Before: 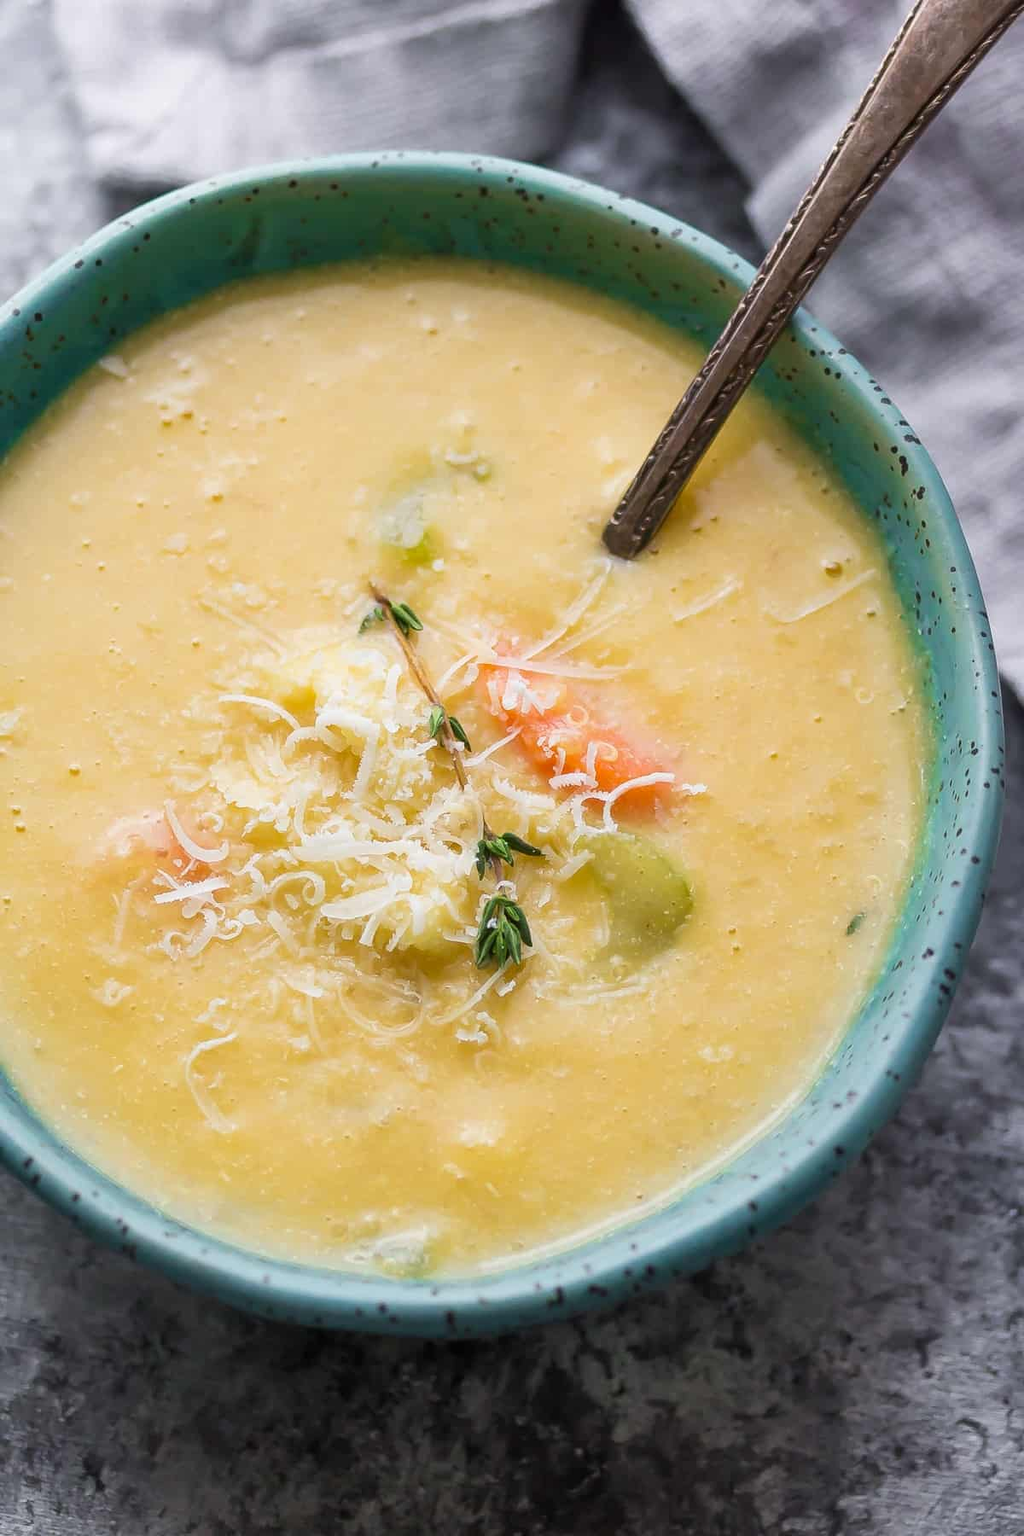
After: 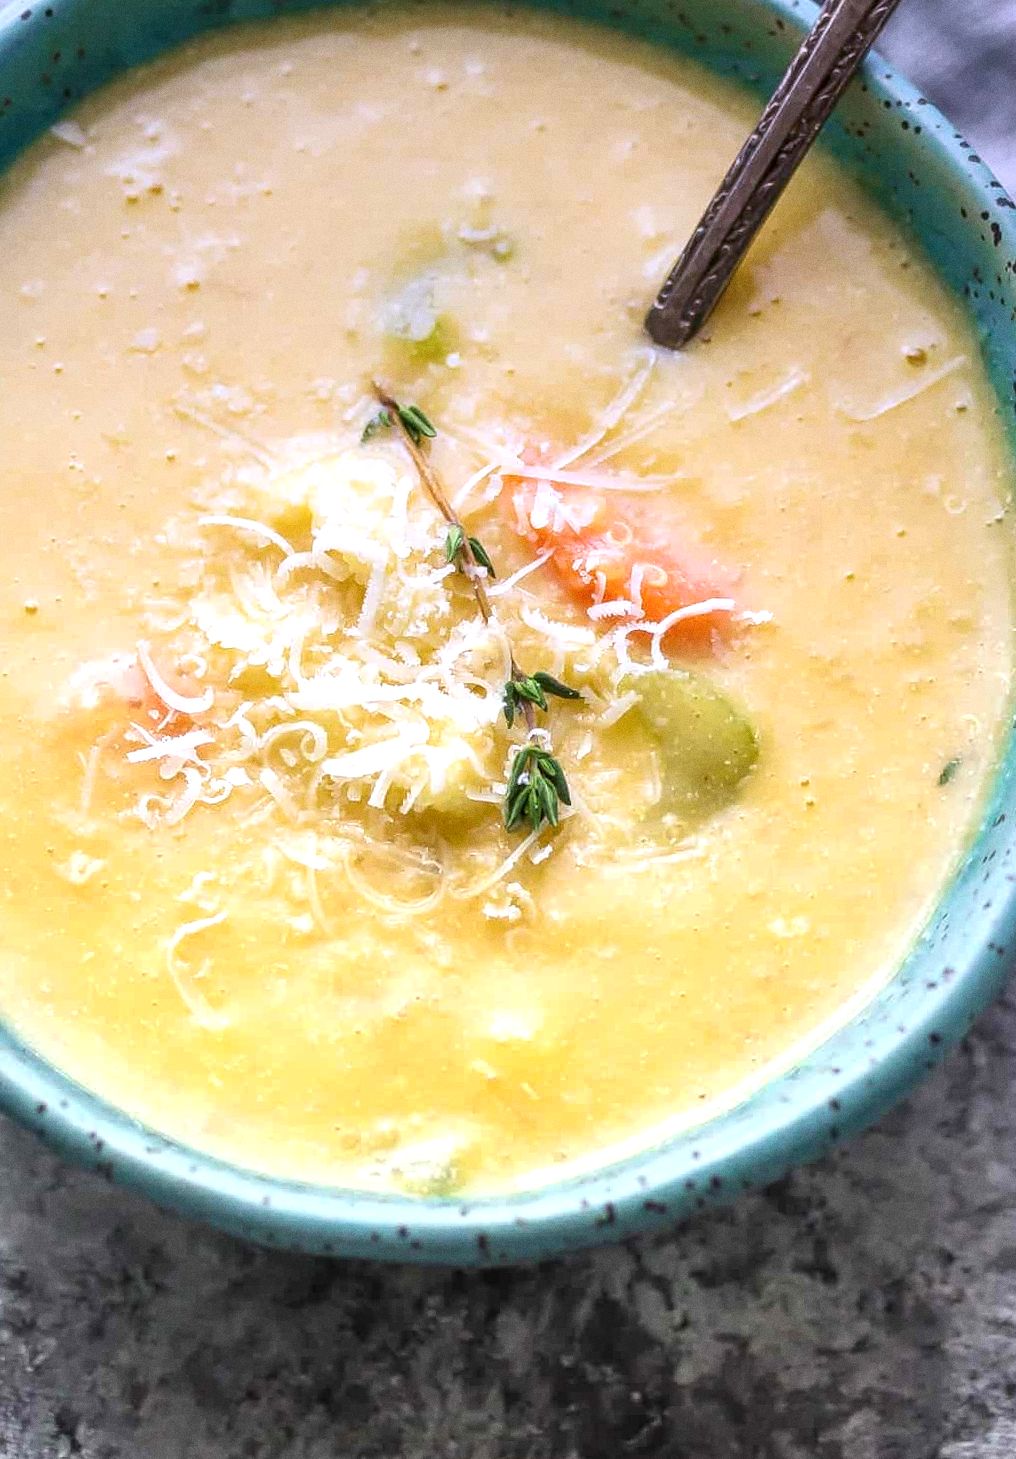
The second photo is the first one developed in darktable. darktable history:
rotate and perspective: rotation -1°, crop left 0.011, crop right 0.989, crop top 0.025, crop bottom 0.975
graduated density: hue 238.83°, saturation 50%
crop and rotate: left 4.842%, top 15.51%, right 10.668%
exposure: black level correction 0, exposure 0.9 EV, compensate highlight preservation false
local contrast: on, module defaults
grain: coarseness 0.09 ISO
